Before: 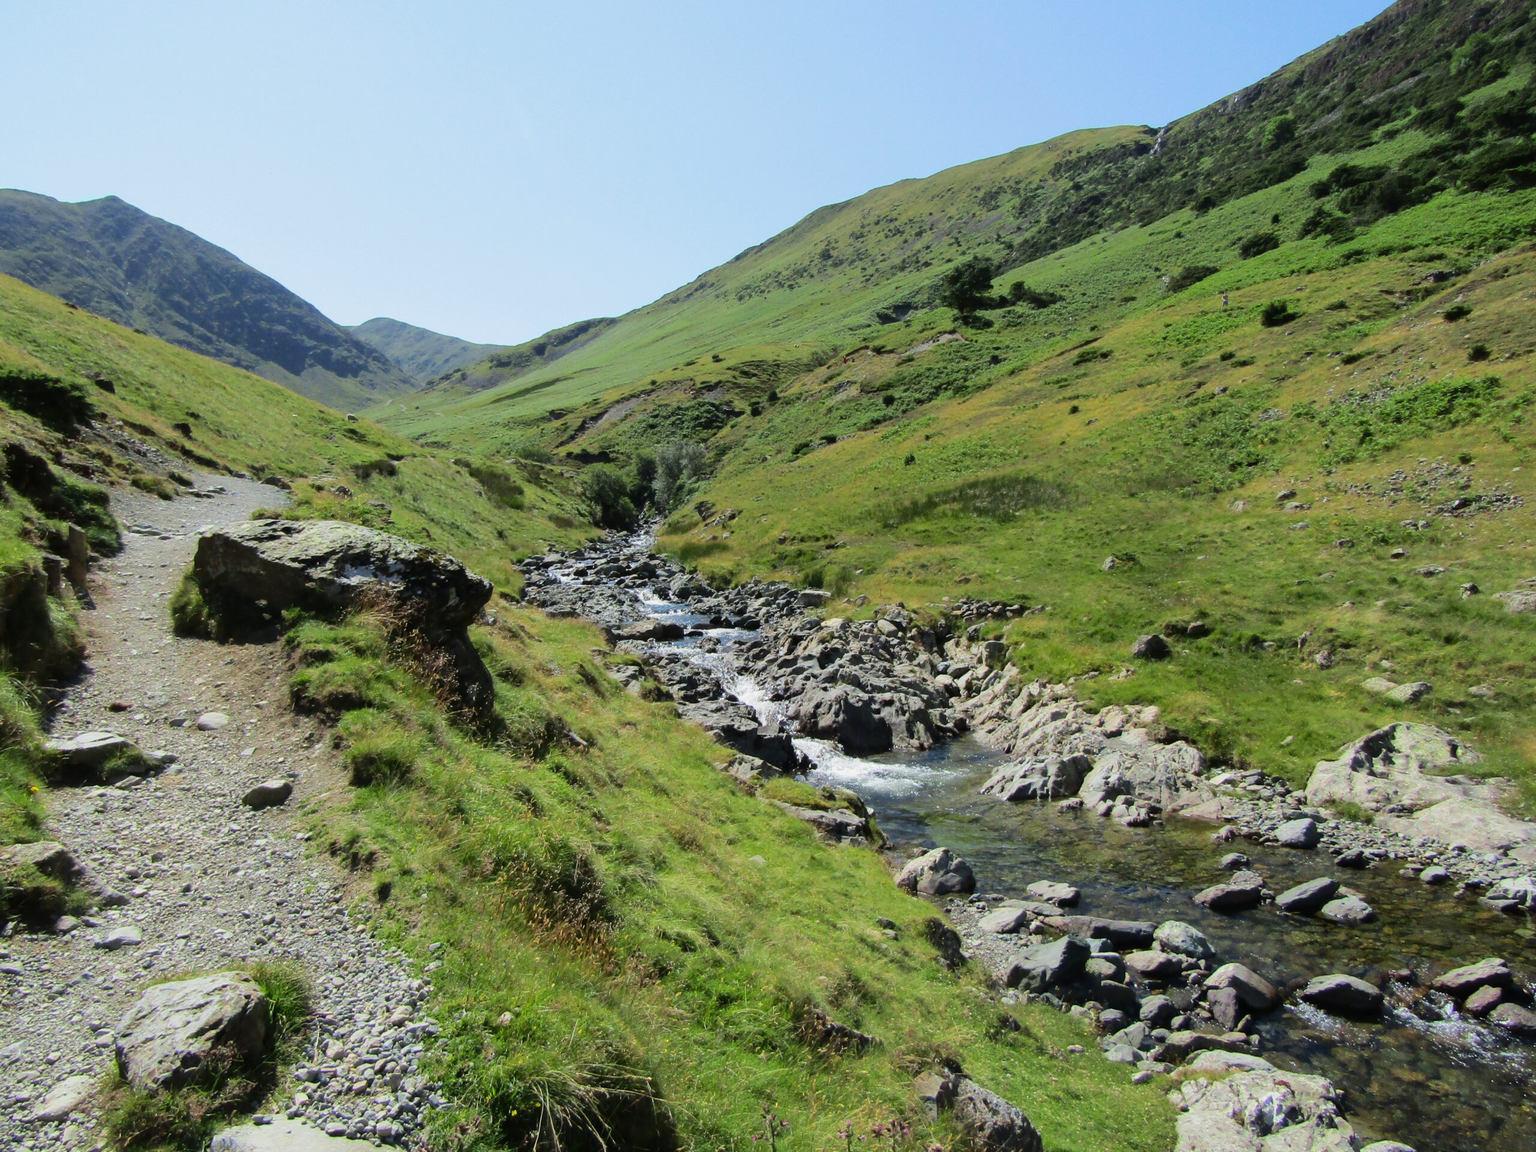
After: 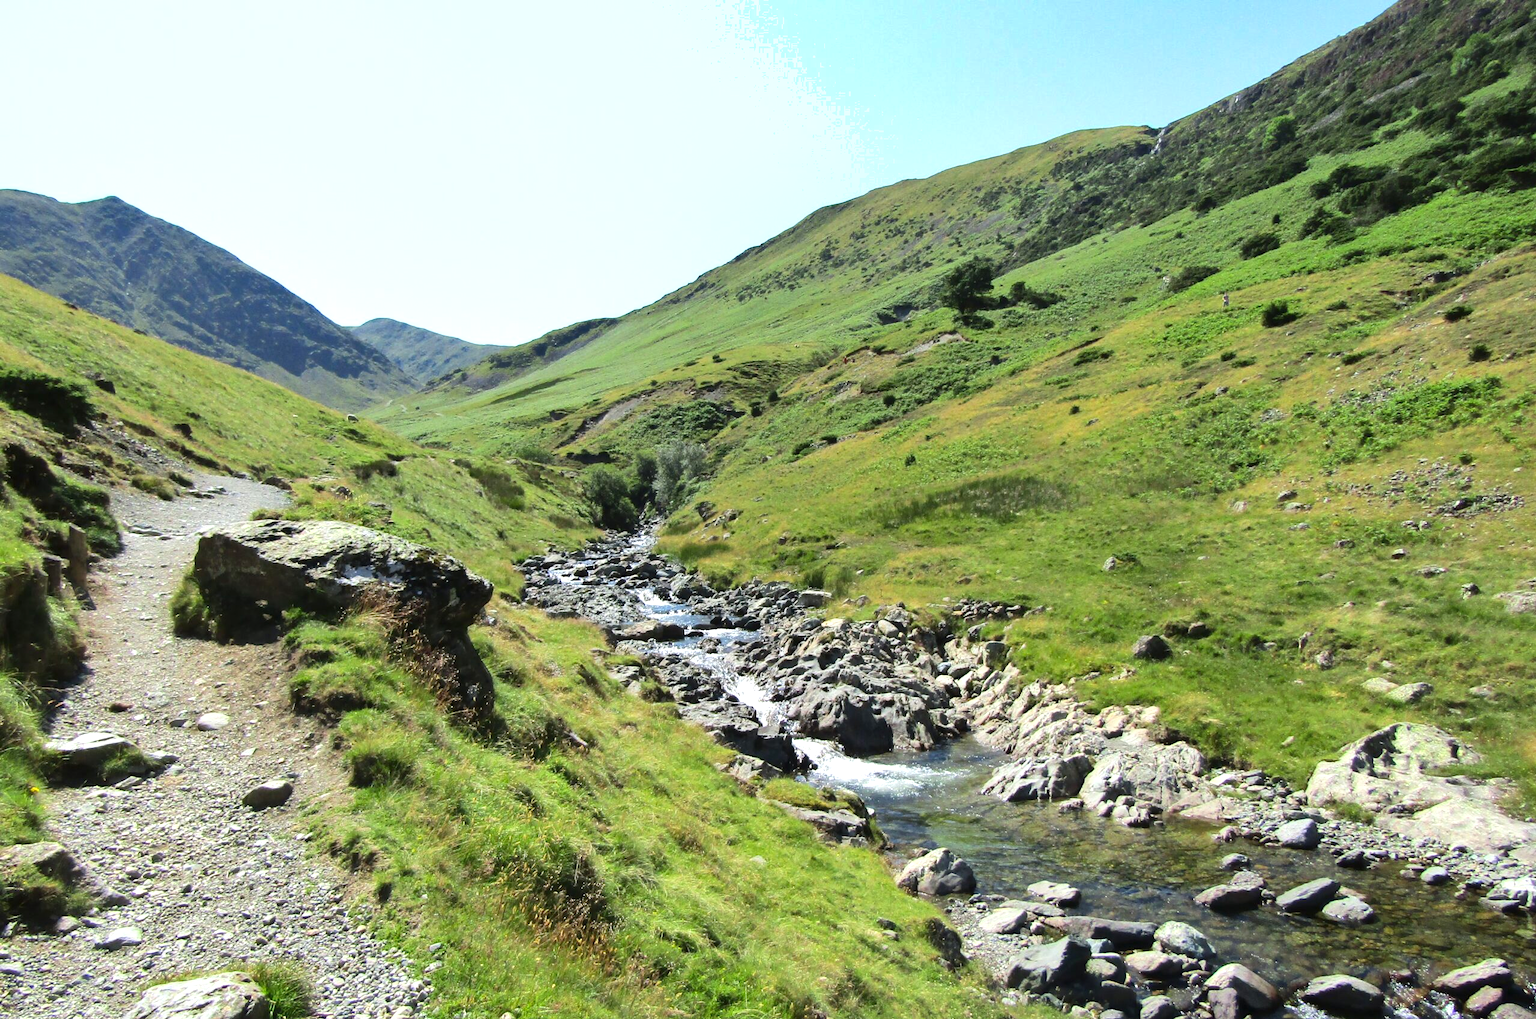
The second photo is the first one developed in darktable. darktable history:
exposure: black level correction 0, exposure 0.7 EV, compensate exposure bias true, compensate highlight preservation false
shadows and highlights: shadows 32.83, highlights -47.7, soften with gaussian
white balance: red 1, blue 1
crop and rotate: top 0%, bottom 11.49%
